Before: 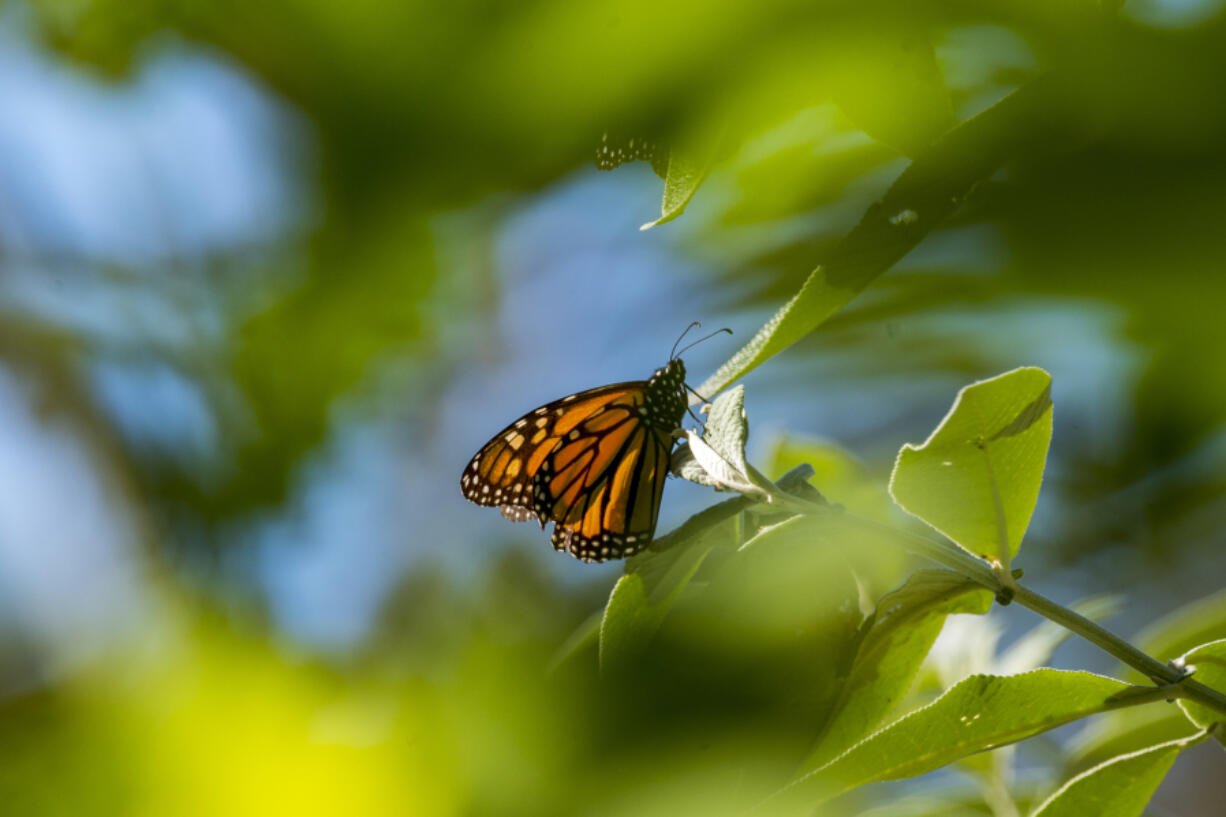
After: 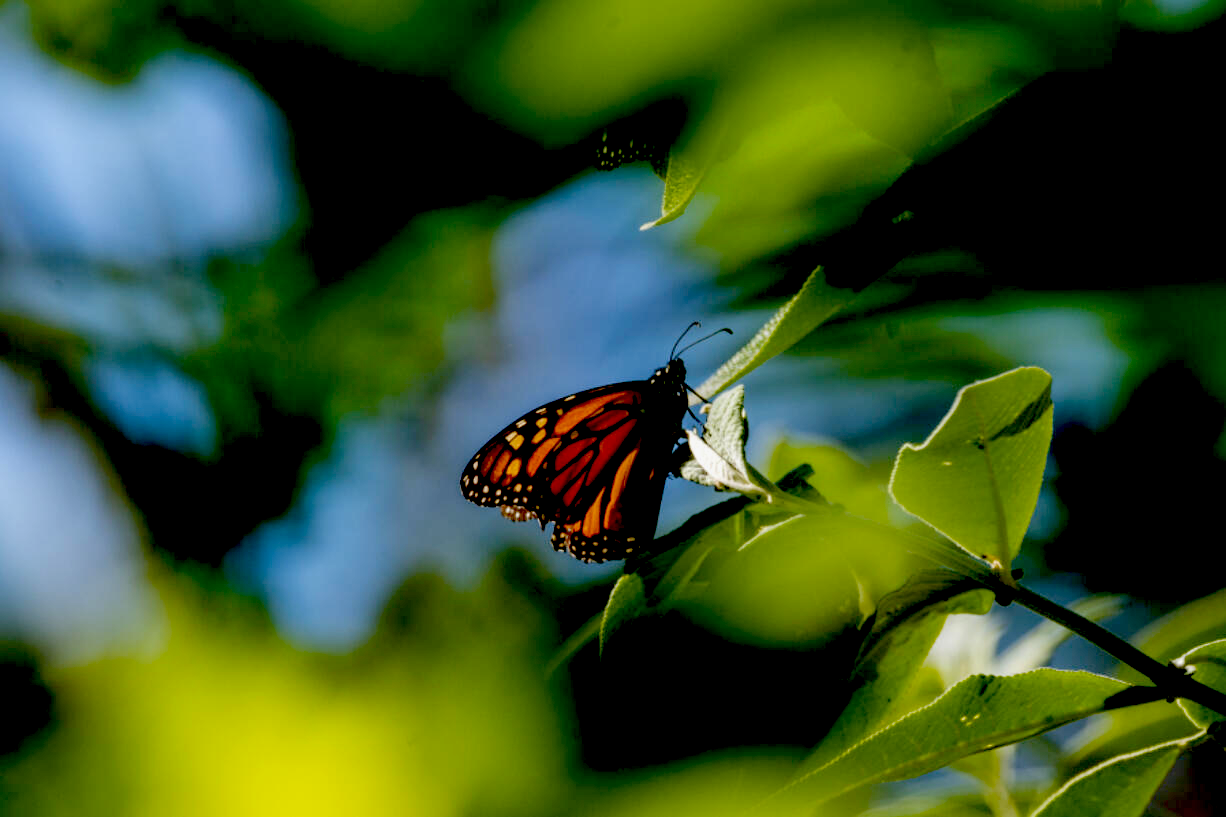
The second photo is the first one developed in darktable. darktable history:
exposure: black level correction 0.1, exposure -0.093 EV, compensate highlight preservation false
